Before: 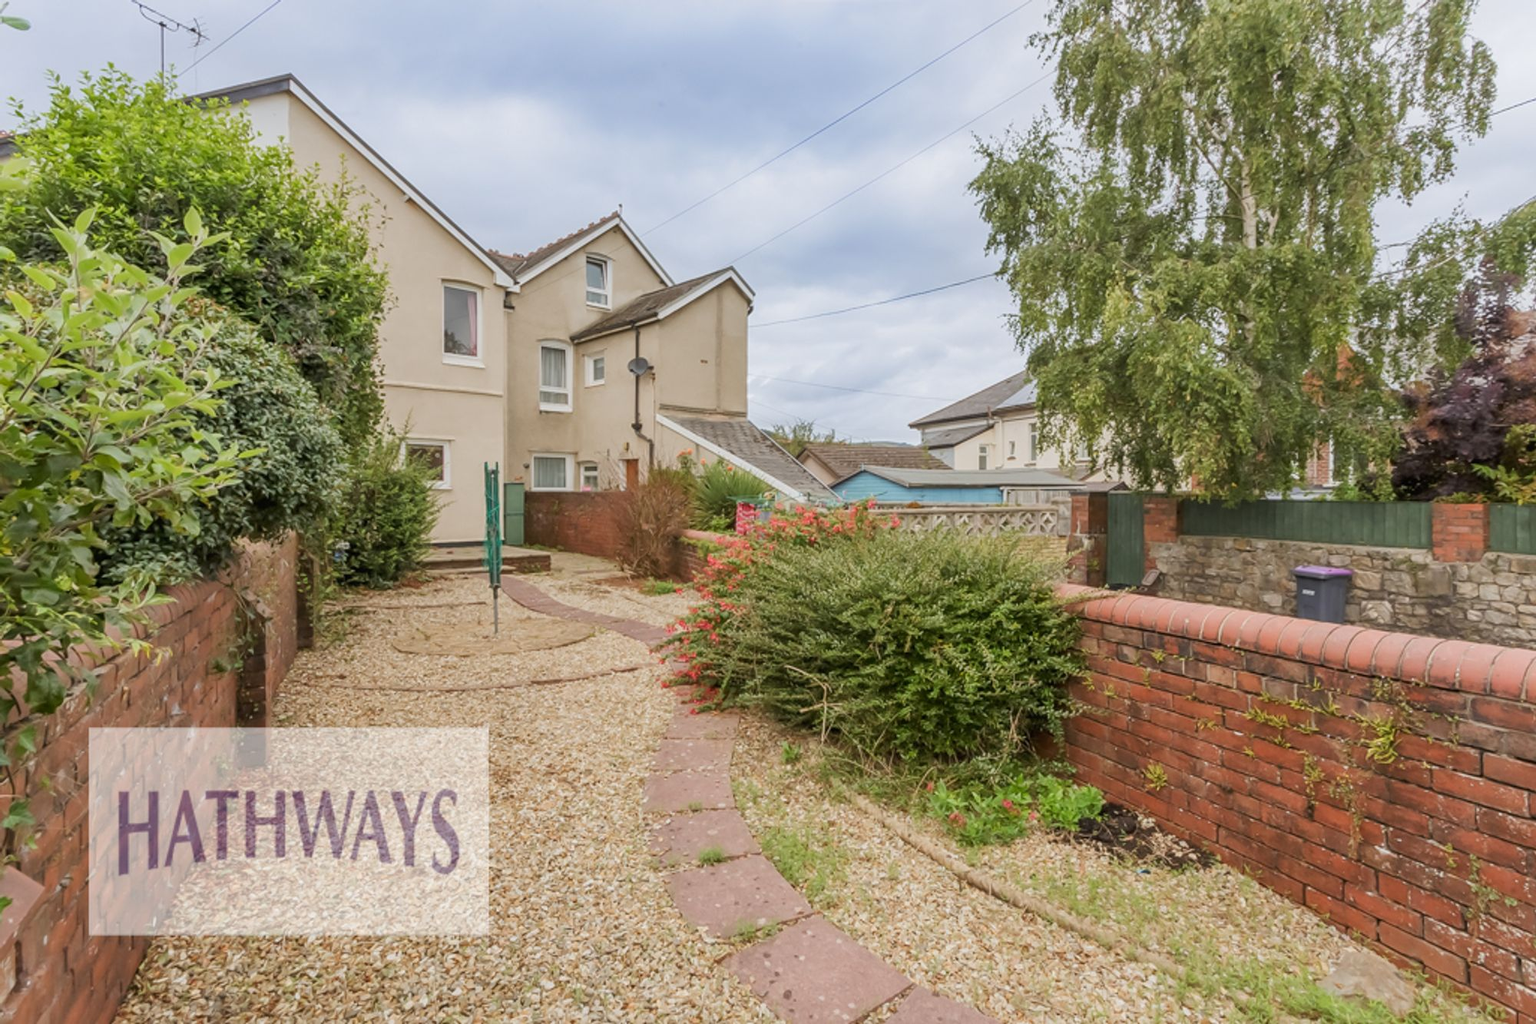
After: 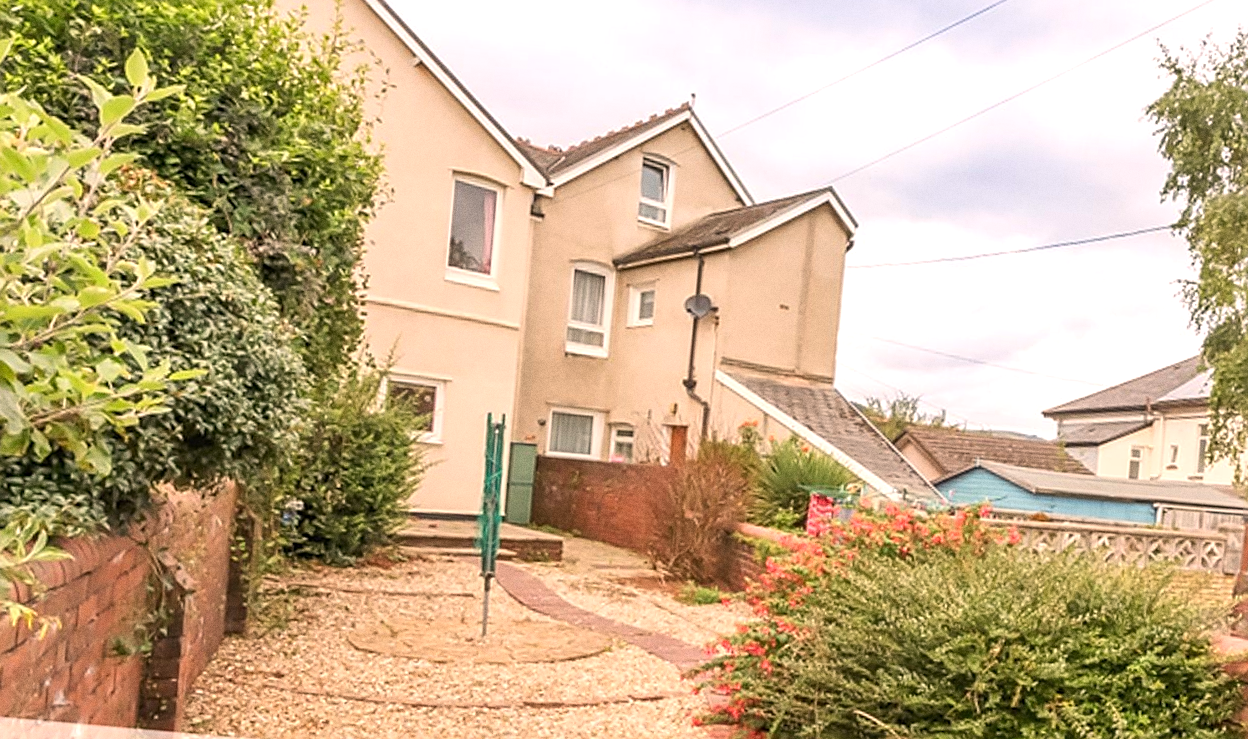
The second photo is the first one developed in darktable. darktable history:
sharpen: on, module defaults
crop and rotate: angle -4.99°, left 2.122%, top 6.945%, right 27.566%, bottom 30.519%
exposure: exposure 0.6 EV, compensate highlight preservation false
white balance: red 1.127, blue 0.943
grain: coarseness 0.47 ISO
